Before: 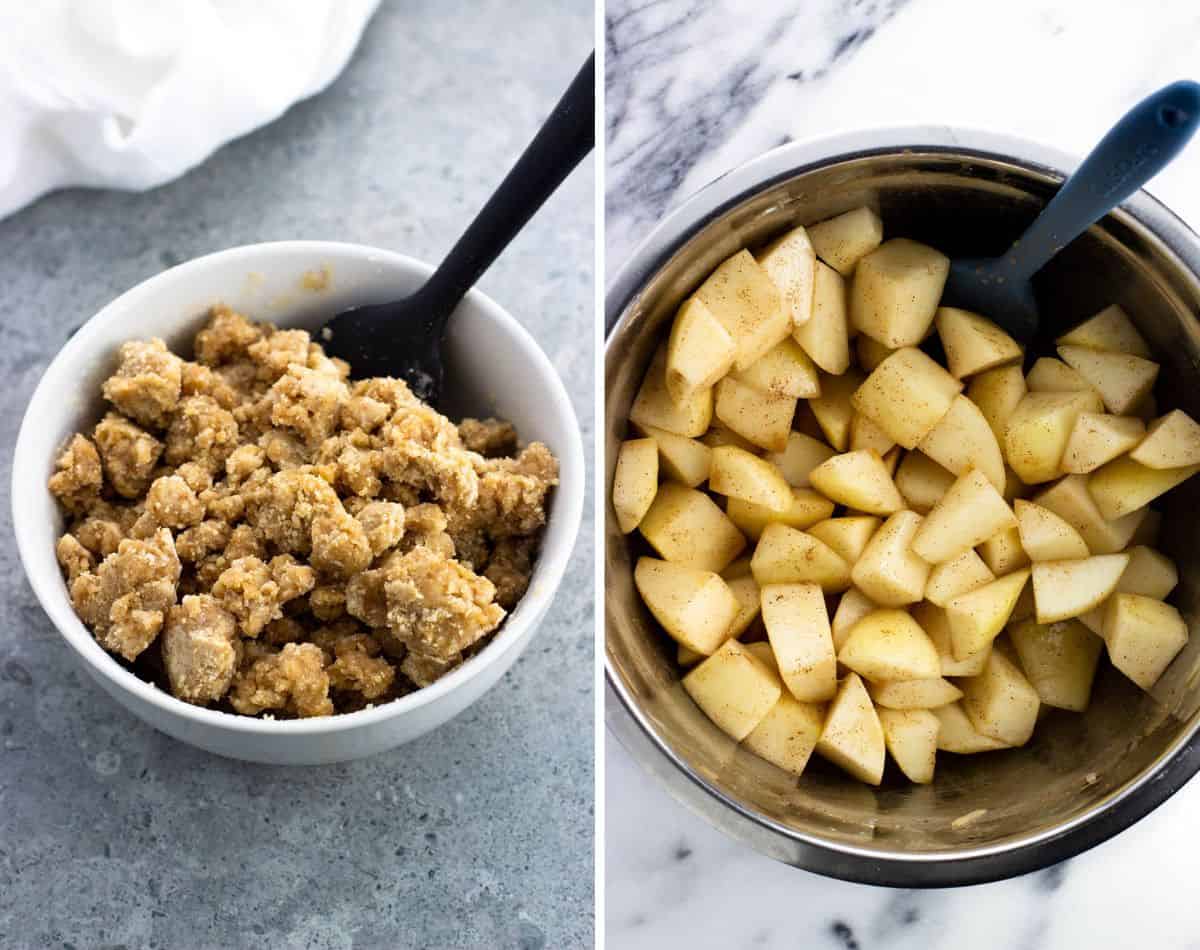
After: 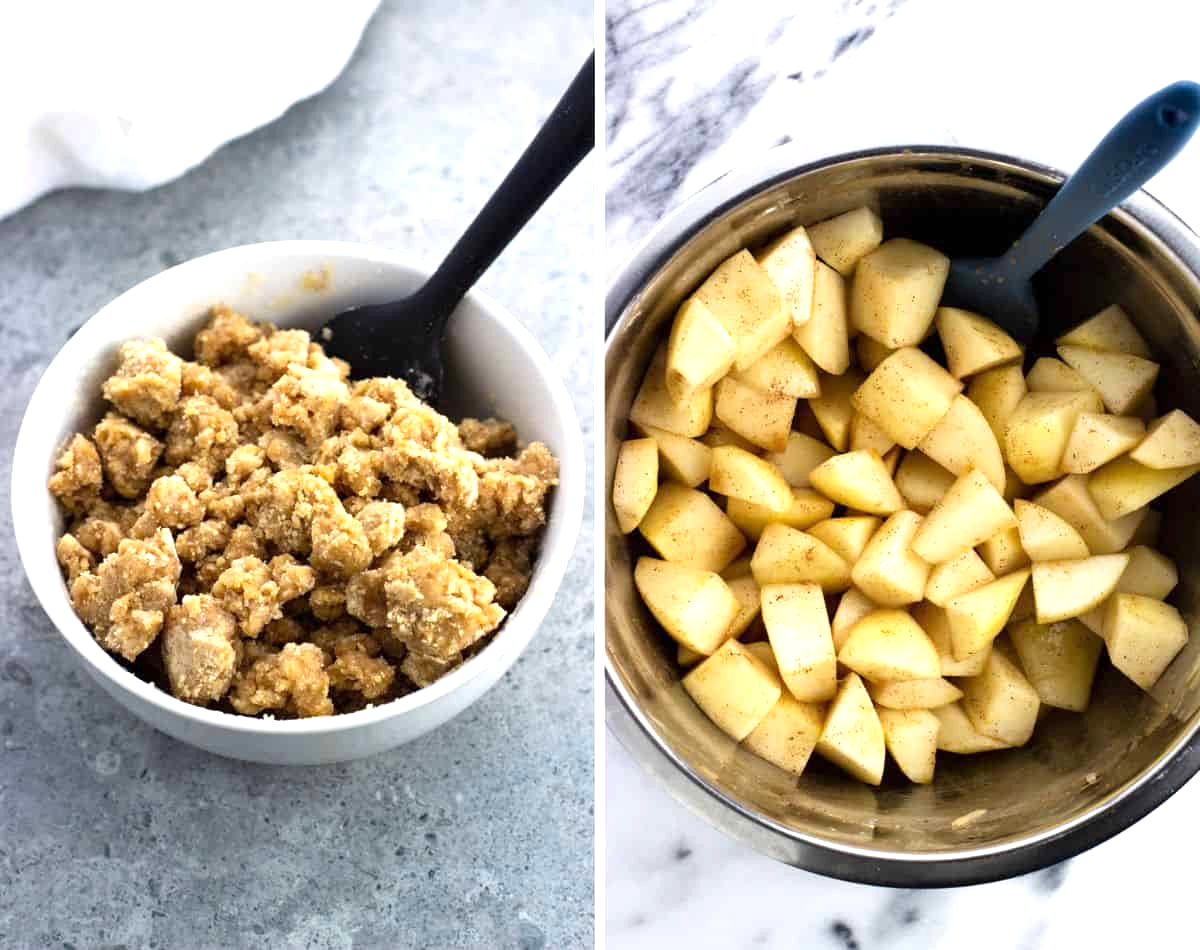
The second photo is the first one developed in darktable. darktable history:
exposure: exposure 0.52 EV, compensate highlight preservation false
